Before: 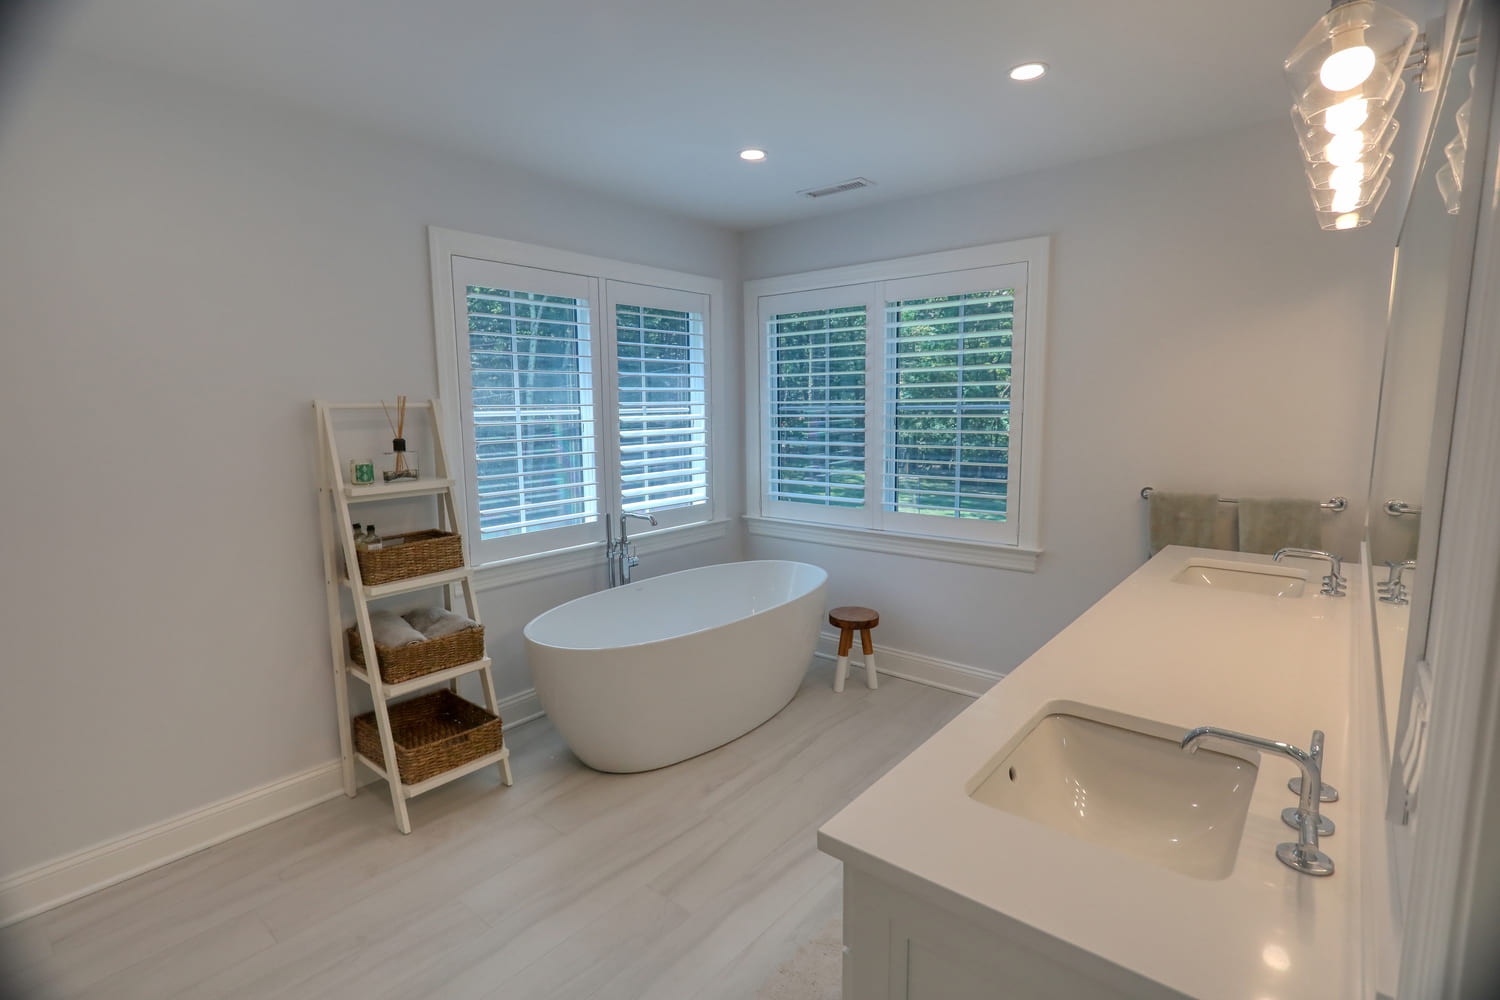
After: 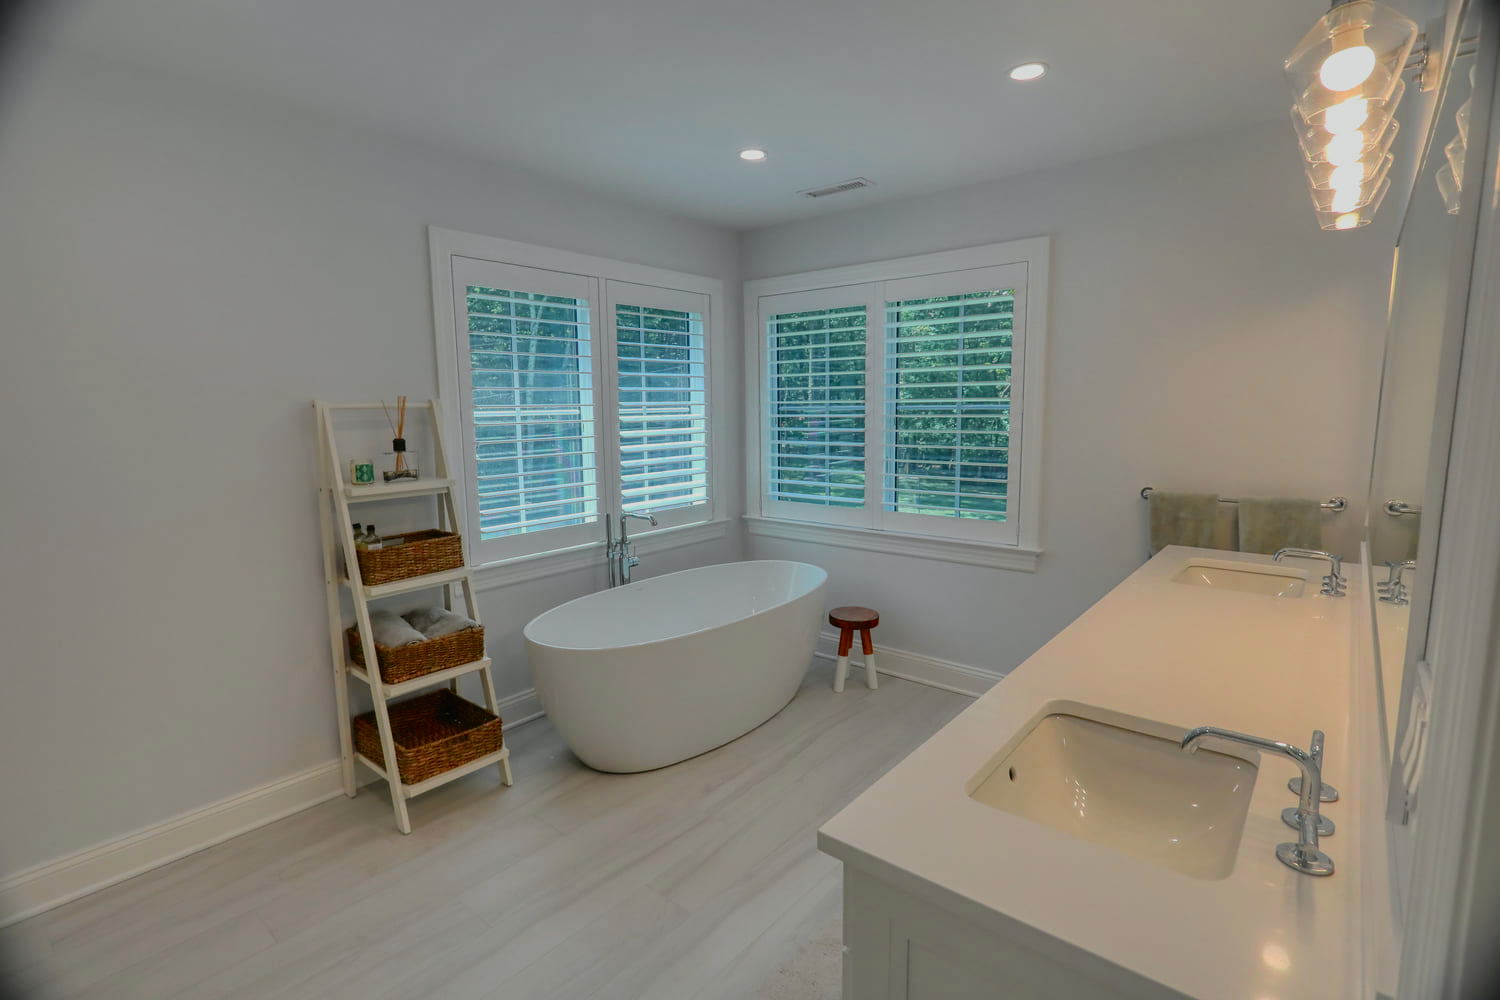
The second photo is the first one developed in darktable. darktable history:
exposure: black level correction 0, exposure -0.766 EV, compensate highlight preservation false
tone curve: curves: ch0 [(0, 0.013) (0.137, 0.121) (0.326, 0.386) (0.489, 0.573) (0.663, 0.749) (0.854, 0.897) (1, 0.974)]; ch1 [(0, 0) (0.366, 0.367) (0.475, 0.453) (0.494, 0.493) (0.504, 0.497) (0.544, 0.579) (0.562, 0.619) (0.622, 0.694) (1, 1)]; ch2 [(0, 0) (0.333, 0.346) (0.375, 0.375) (0.424, 0.43) (0.476, 0.492) (0.502, 0.503) (0.533, 0.541) (0.572, 0.615) (0.605, 0.656) (0.641, 0.709) (1, 1)], color space Lab, independent channels, preserve colors none
